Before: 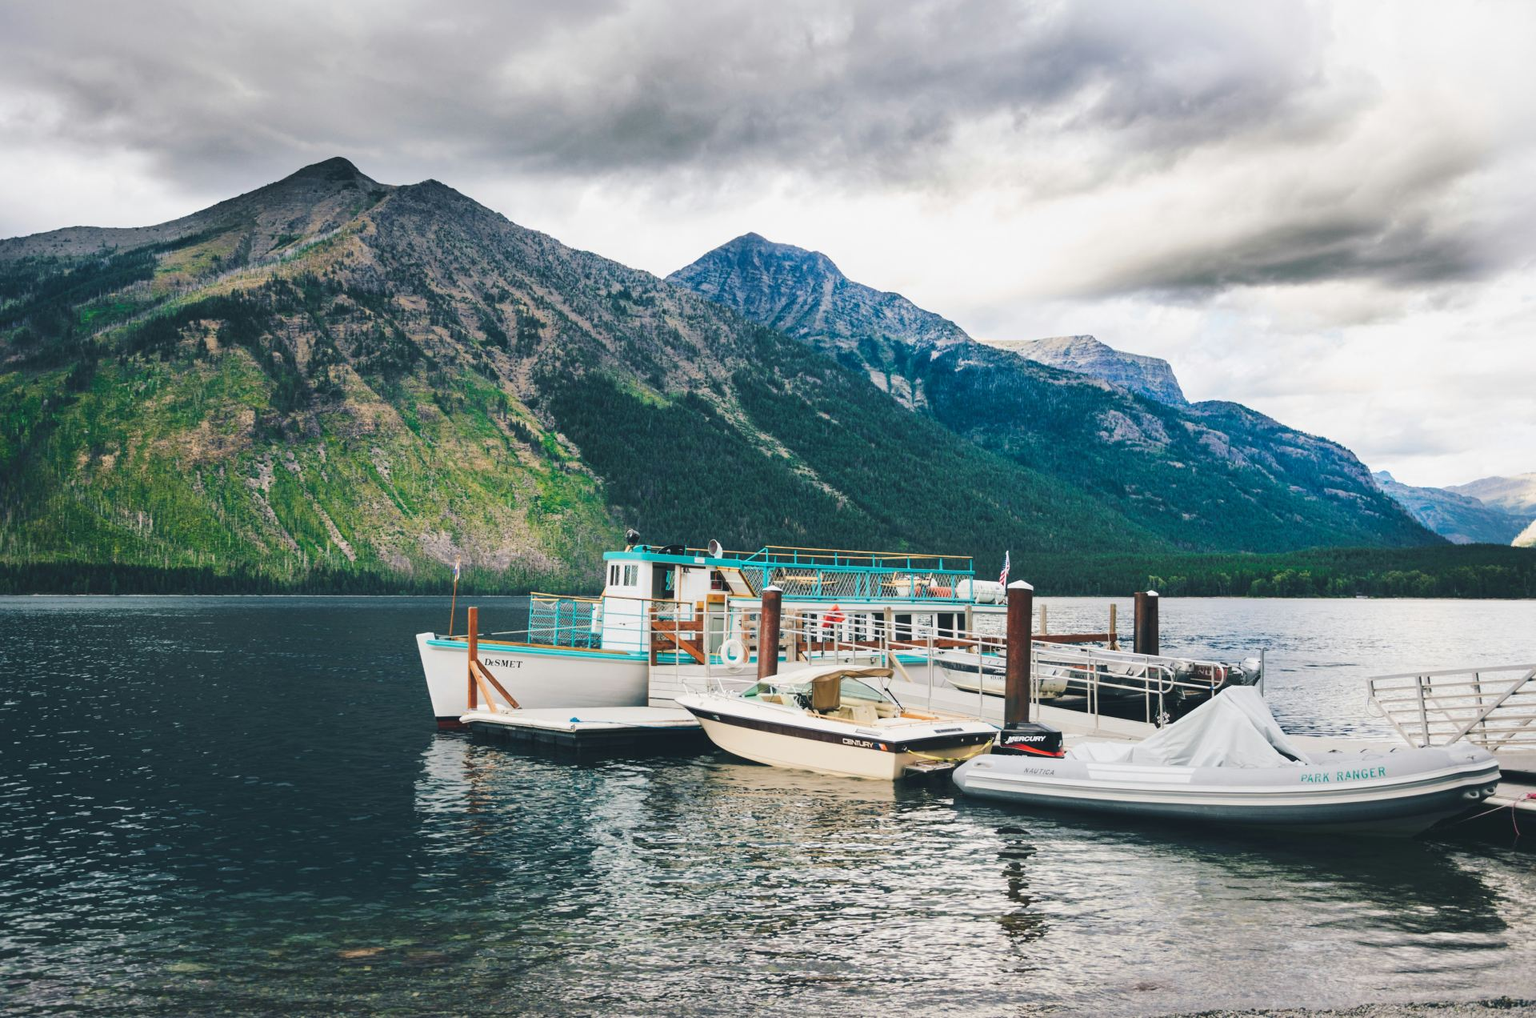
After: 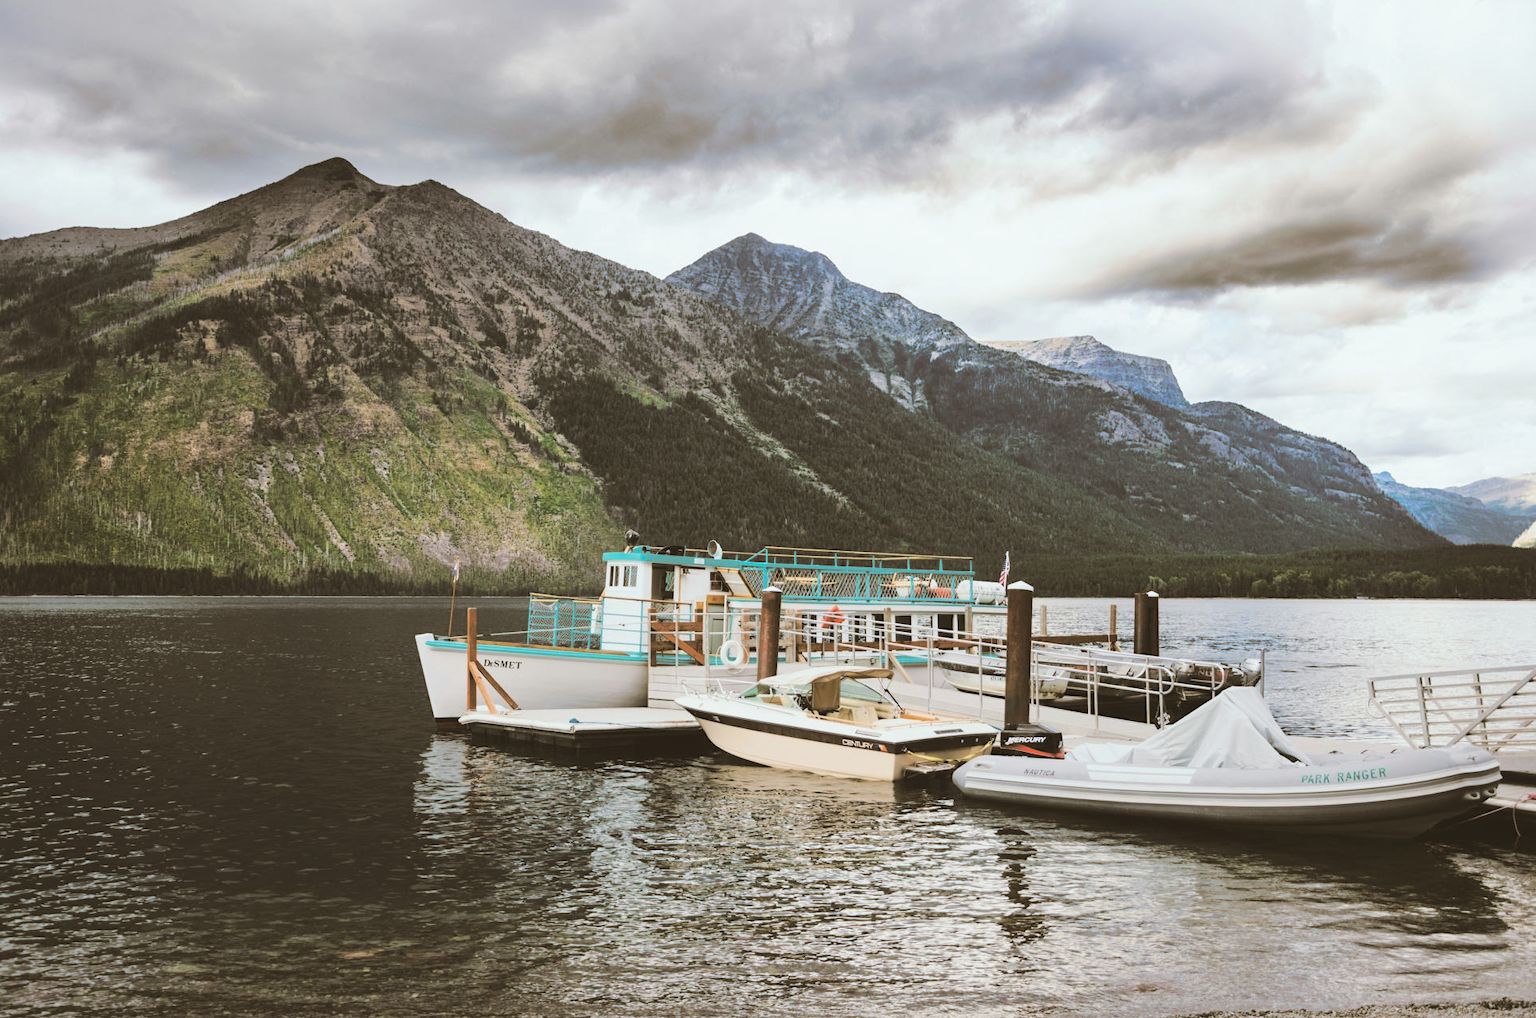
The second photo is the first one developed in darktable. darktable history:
crop and rotate: left 0.126%
split-toning: shadows › hue 37.98°, highlights › hue 185.58°, balance -55.261
